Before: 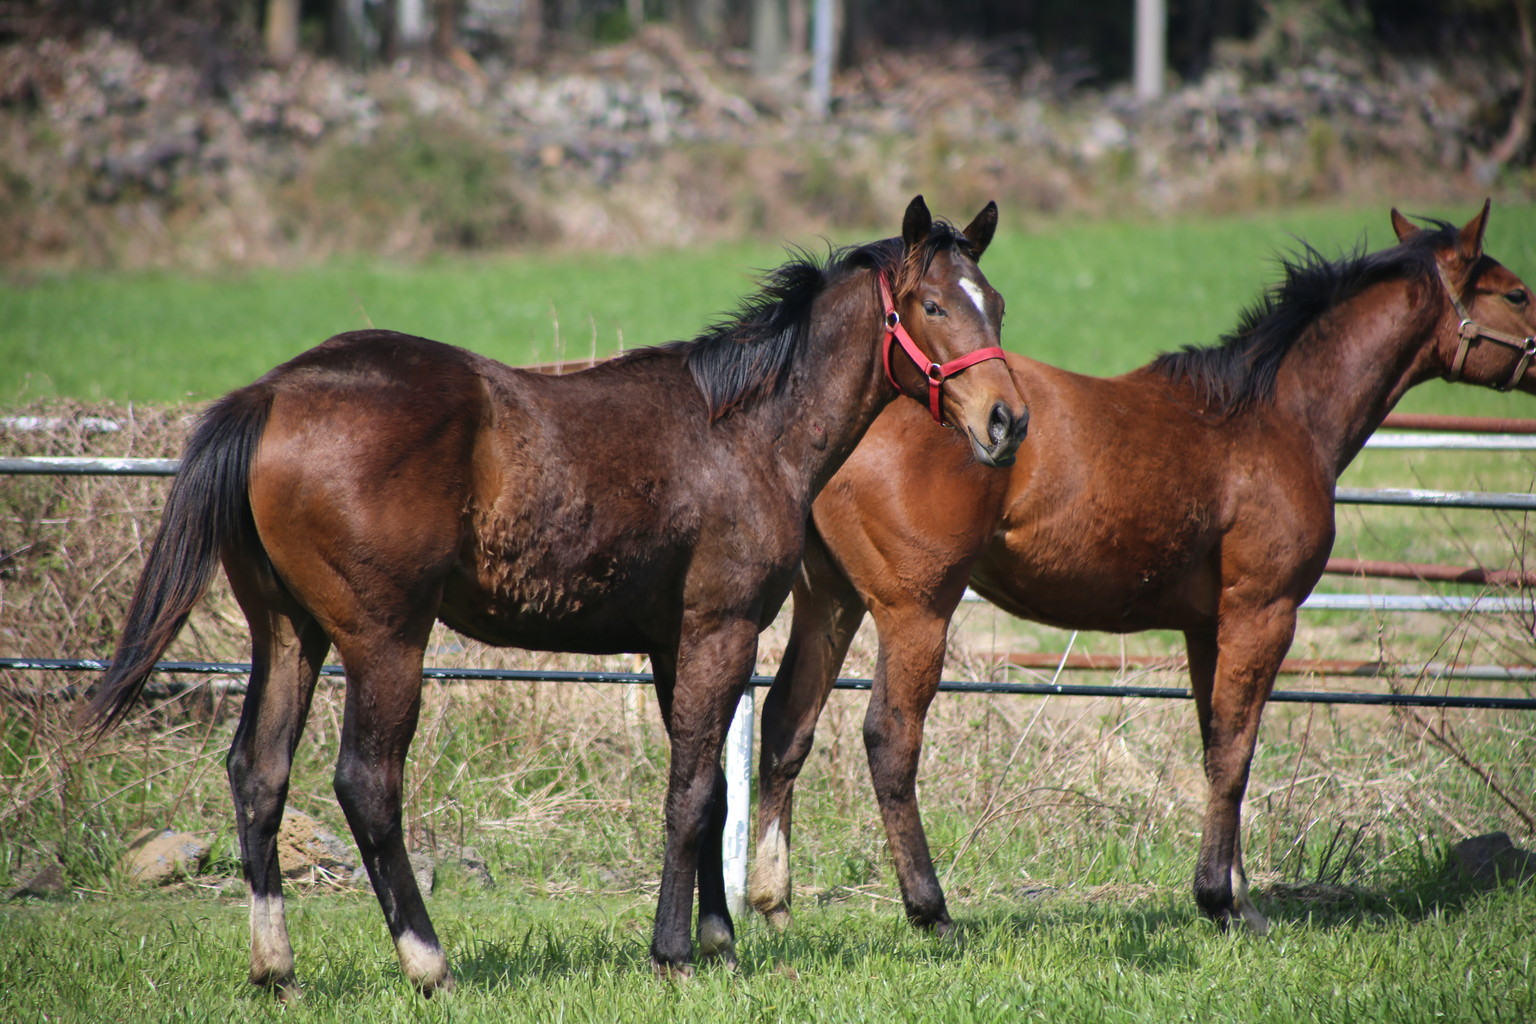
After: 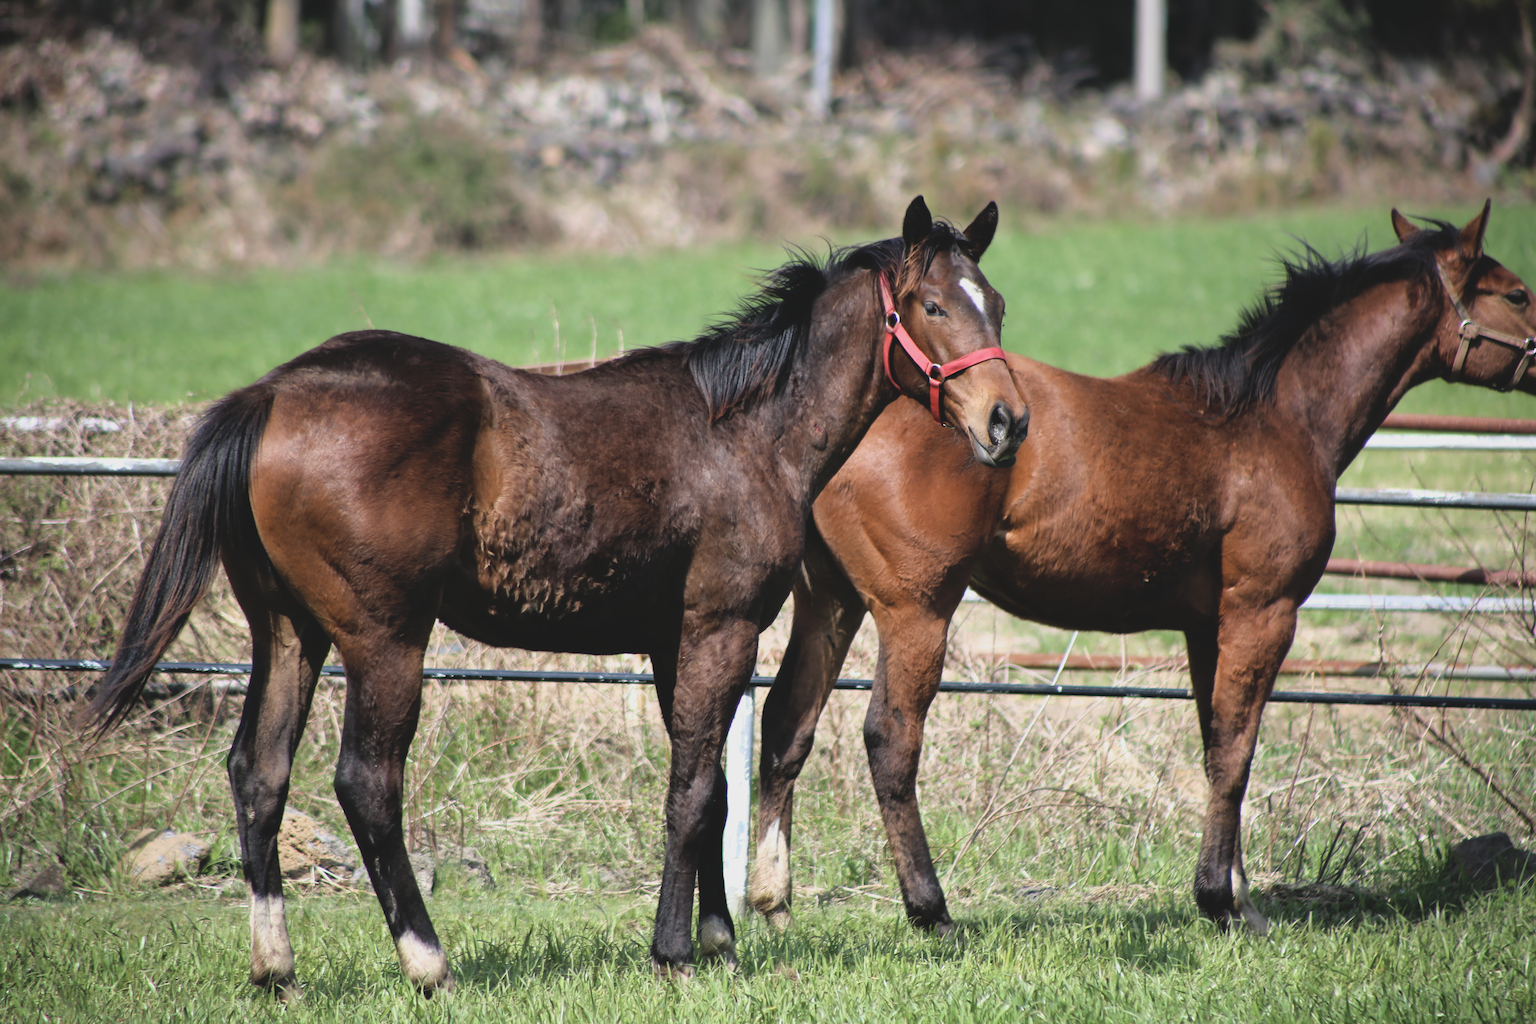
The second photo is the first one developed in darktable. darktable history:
contrast brightness saturation: contrast -0.15, brightness 0.05, saturation -0.12
filmic rgb: white relative exposure 2.2 EV, hardness 6.97
